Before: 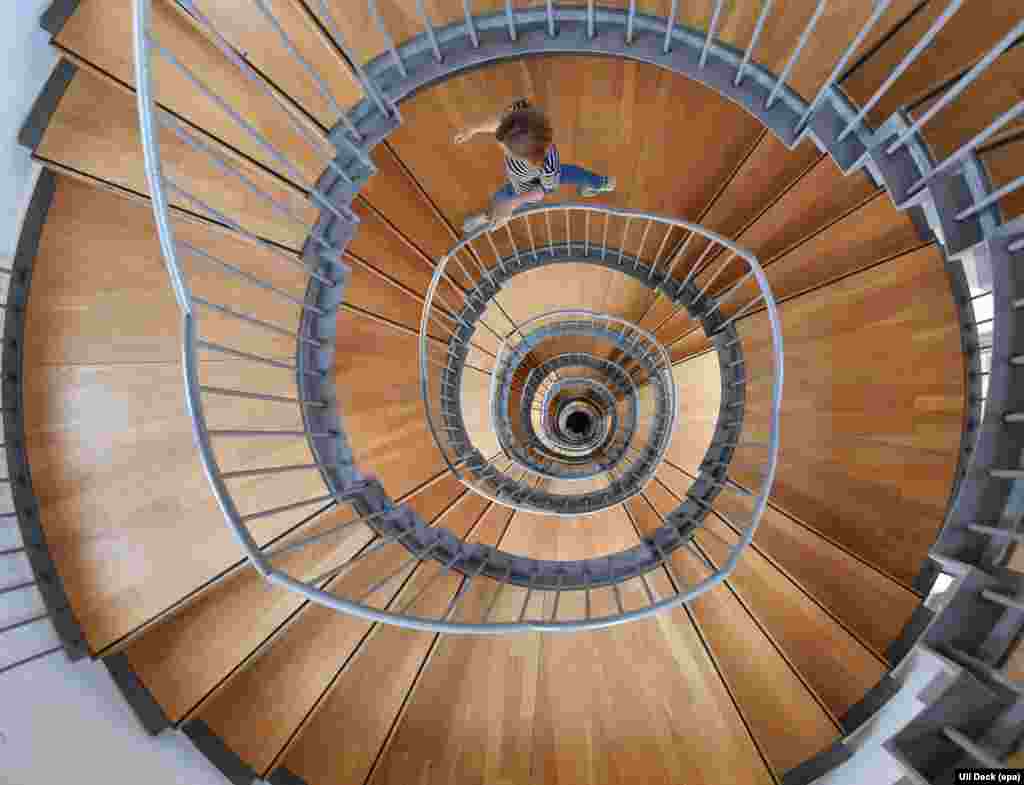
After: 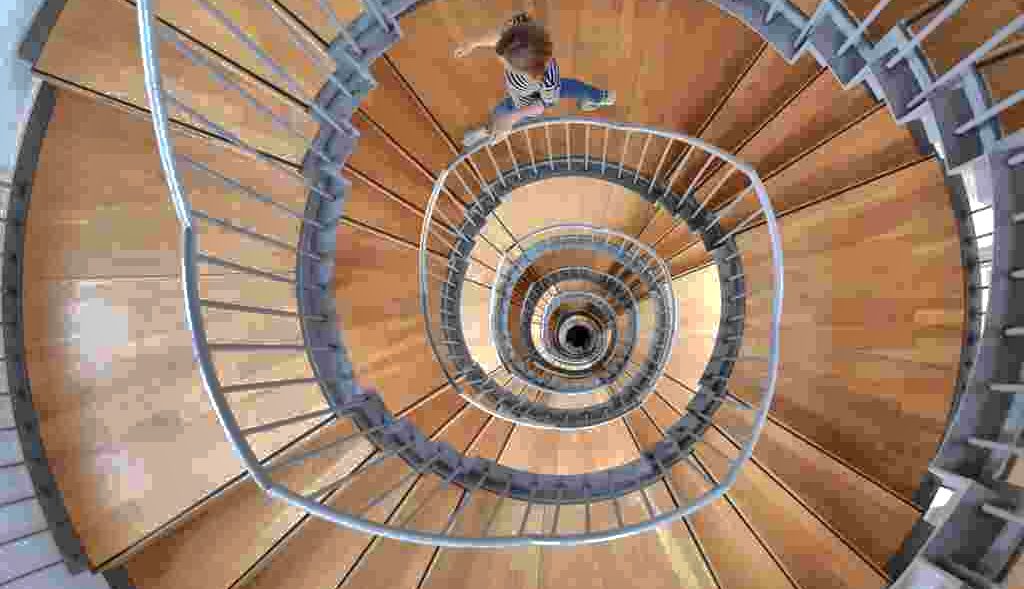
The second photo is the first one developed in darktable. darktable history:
crop: top 11.026%, bottom 13.88%
local contrast: mode bilateral grid, contrast 20, coarseness 50, detail 119%, midtone range 0.2
shadows and highlights: shadows 38.82, highlights -75.52
contrast brightness saturation: contrast 0.114, saturation -0.154
exposure: black level correction 0.001, exposure 0.499 EV, compensate exposure bias true, compensate highlight preservation false
